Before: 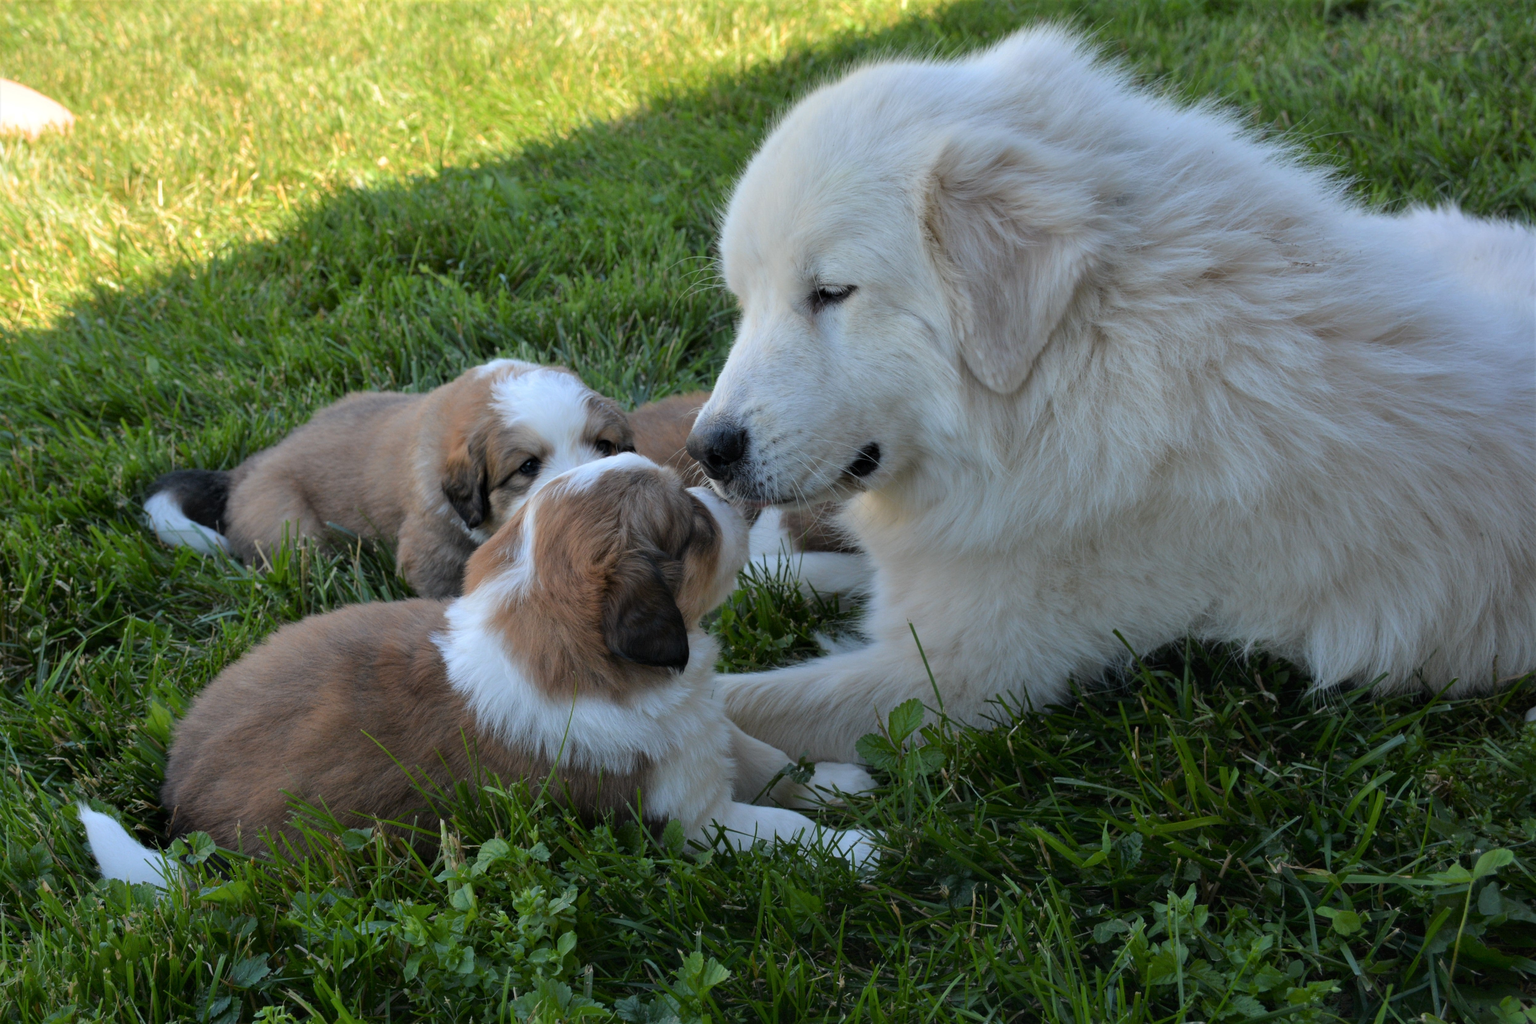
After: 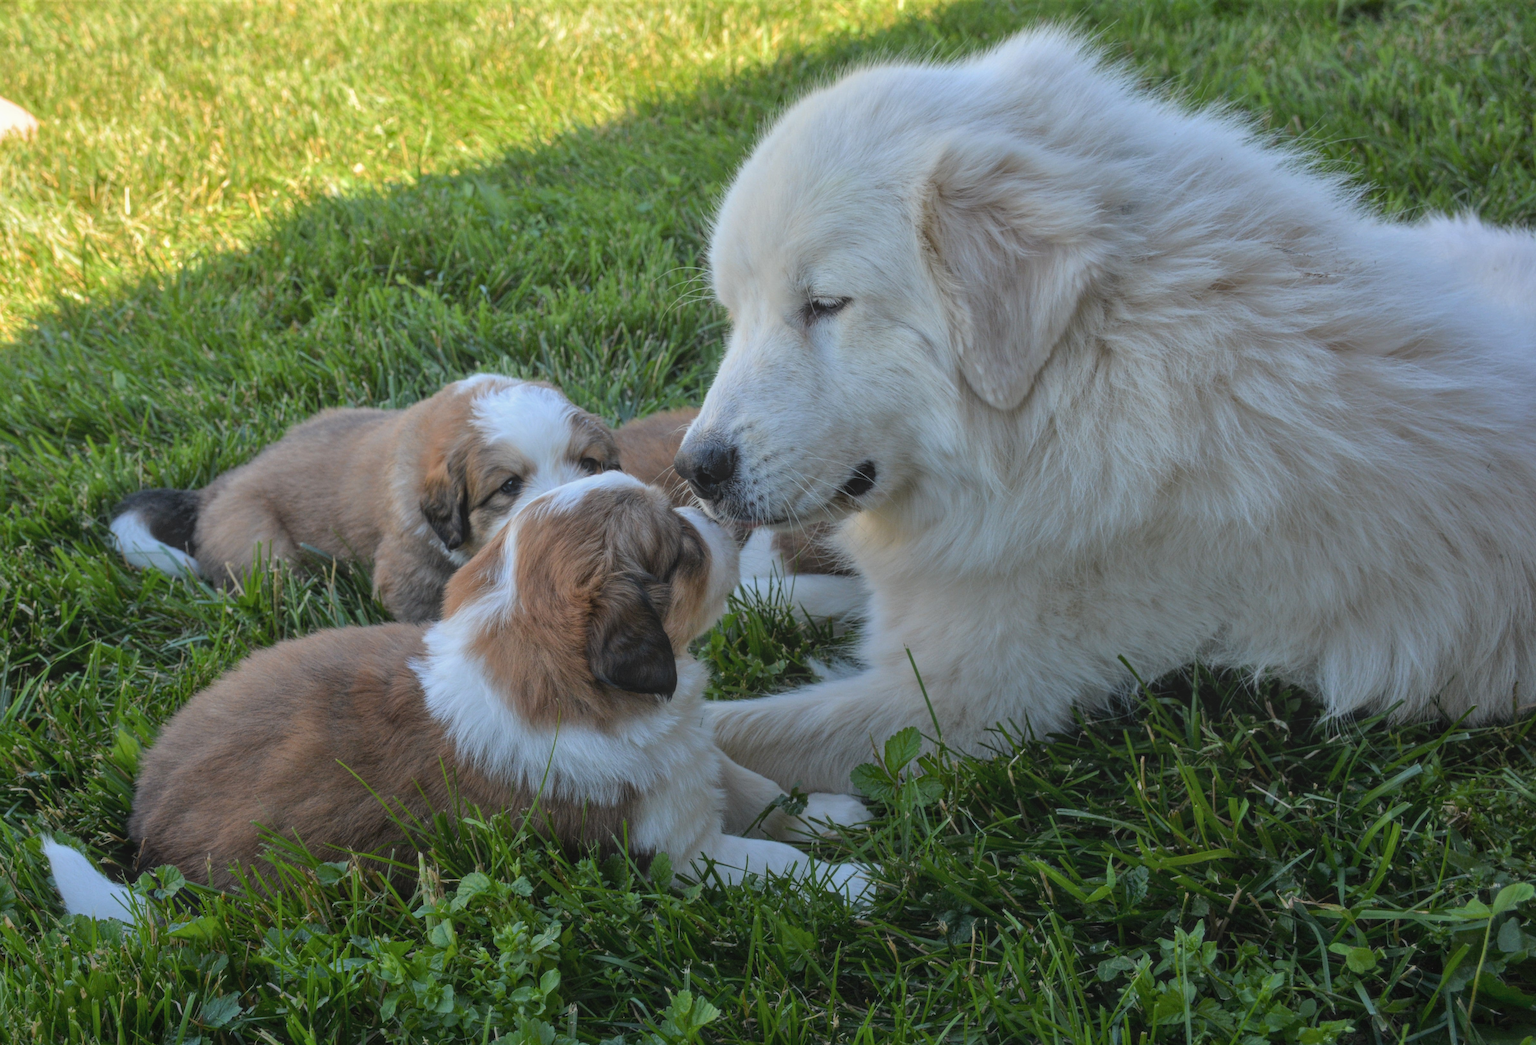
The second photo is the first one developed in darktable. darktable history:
crop and rotate: left 2.525%, right 1.303%, bottom 1.836%
local contrast: highlights 72%, shadows 20%, midtone range 0.192
shadows and highlights: shadows 32.22, highlights -31.45, soften with gaussian
